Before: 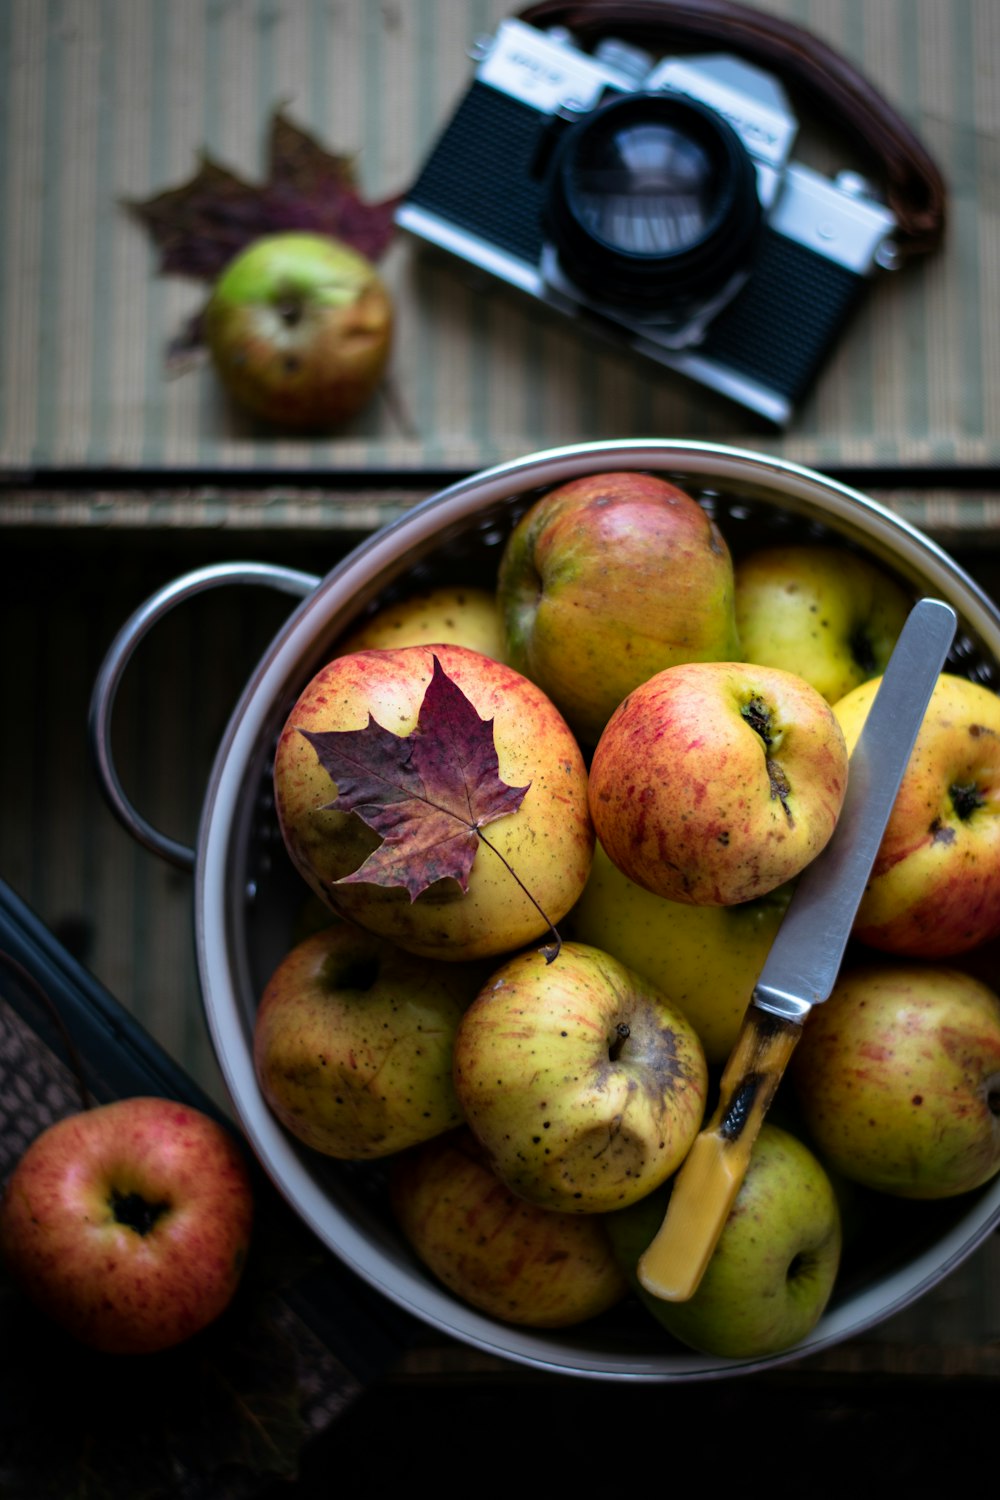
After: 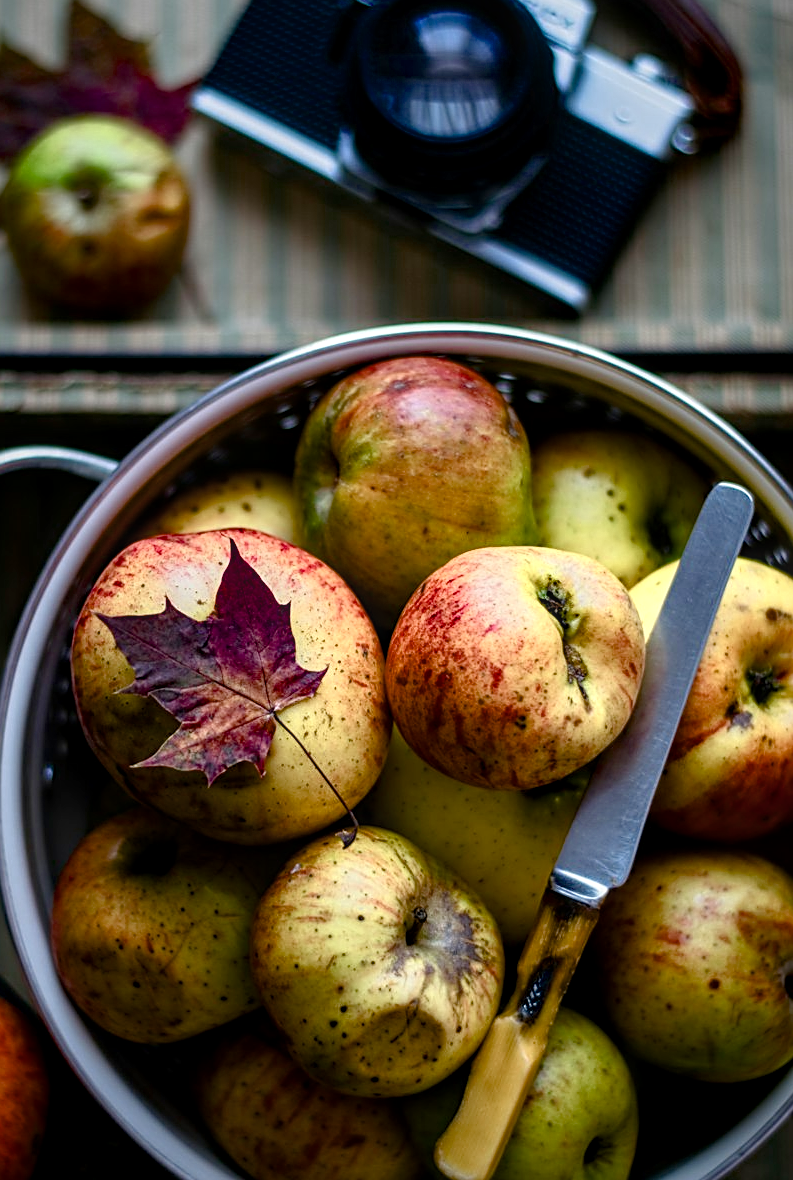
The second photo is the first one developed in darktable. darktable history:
crop and rotate: left 20.344%, top 7.789%, right 0.315%, bottom 13.485%
sharpen: on, module defaults
local contrast: on, module defaults
color balance rgb: perceptual saturation grading › global saturation 20%, perceptual saturation grading › highlights -49.707%, perceptual saturation grading › shadows 24.807%, global vibrance 16.086%, saturation formula JzAzBz (2021)
